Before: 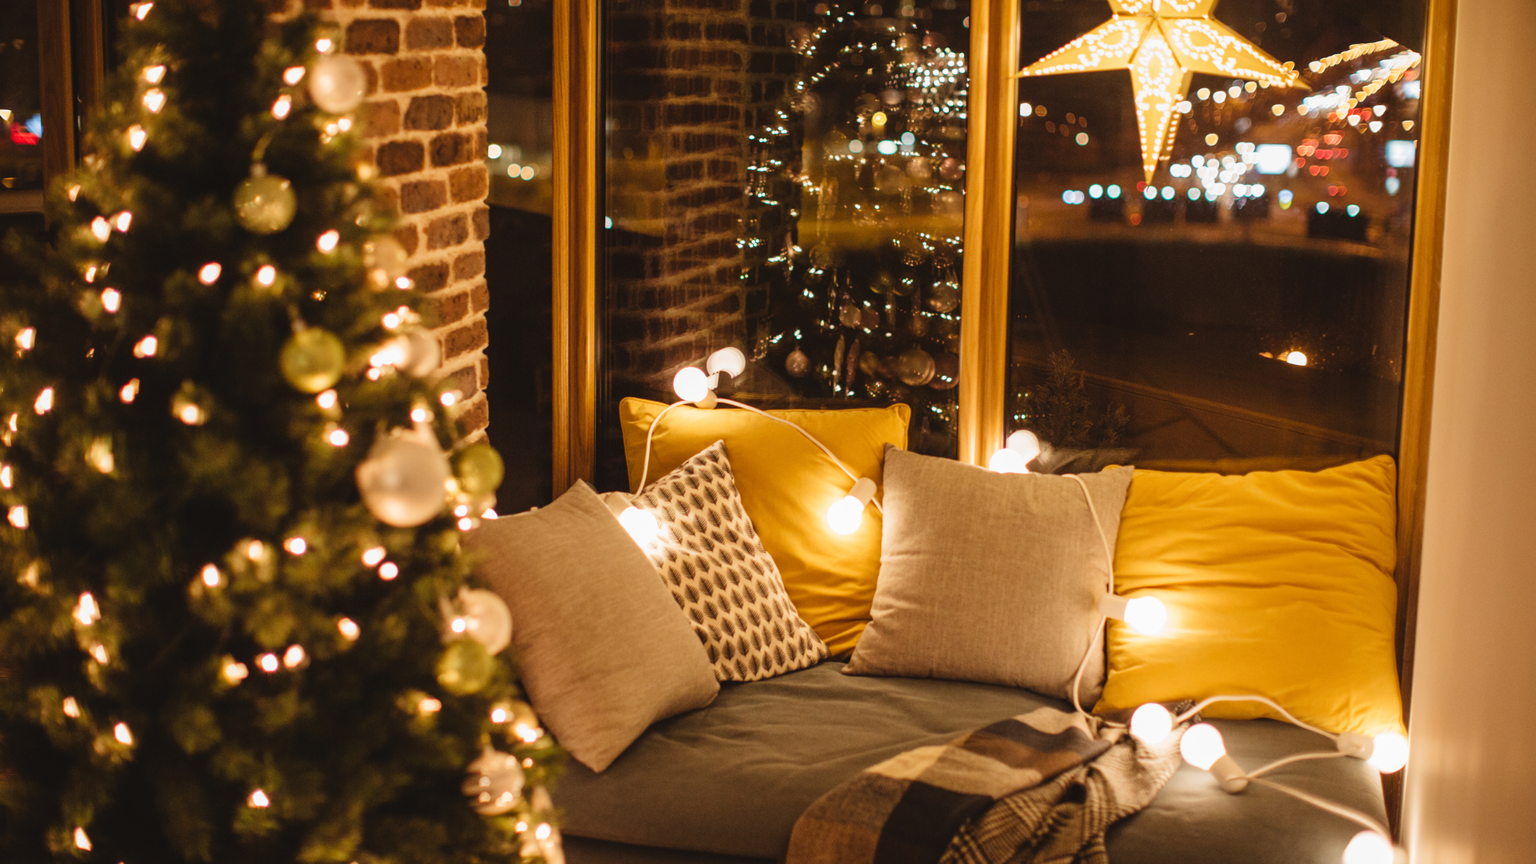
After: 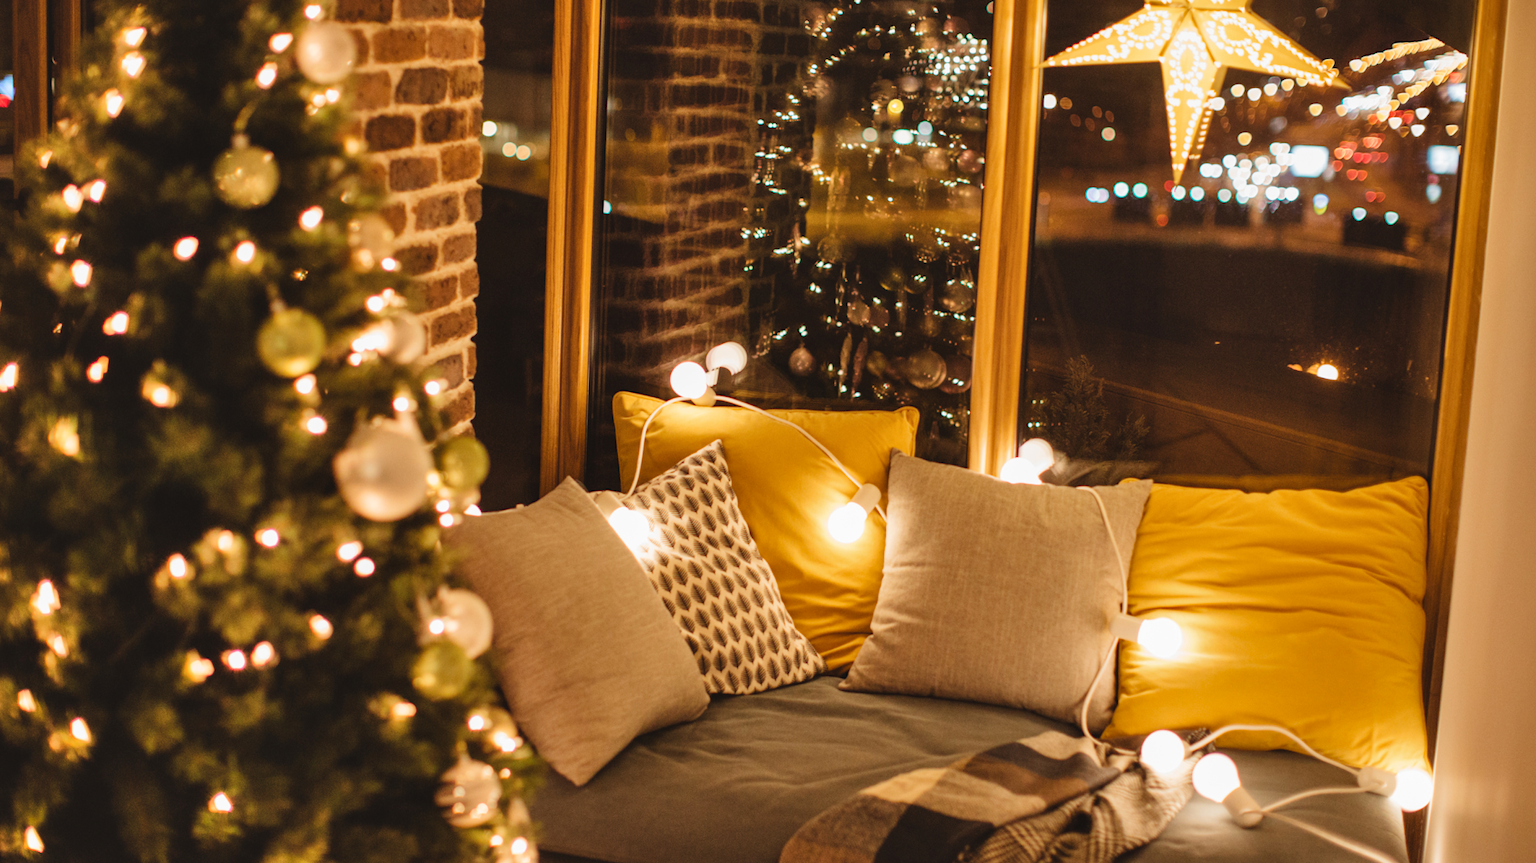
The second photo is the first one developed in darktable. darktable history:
crop and rotate: angle -1.71°
shadows and highlights: low approximation 0.01, soften with gaussian
